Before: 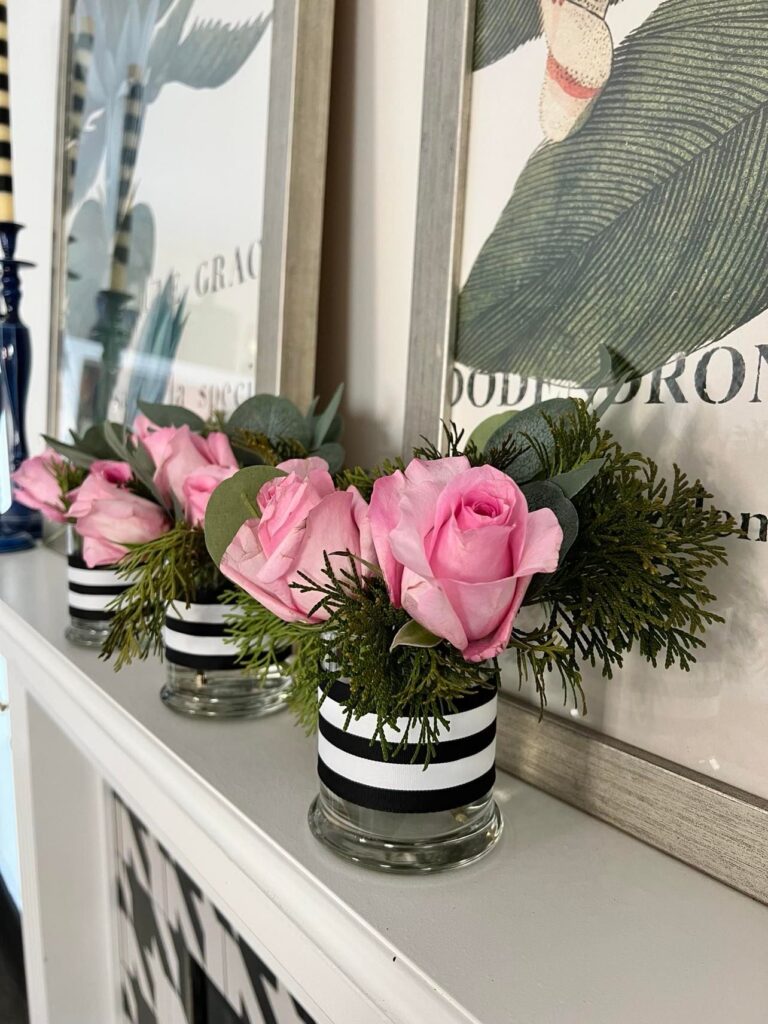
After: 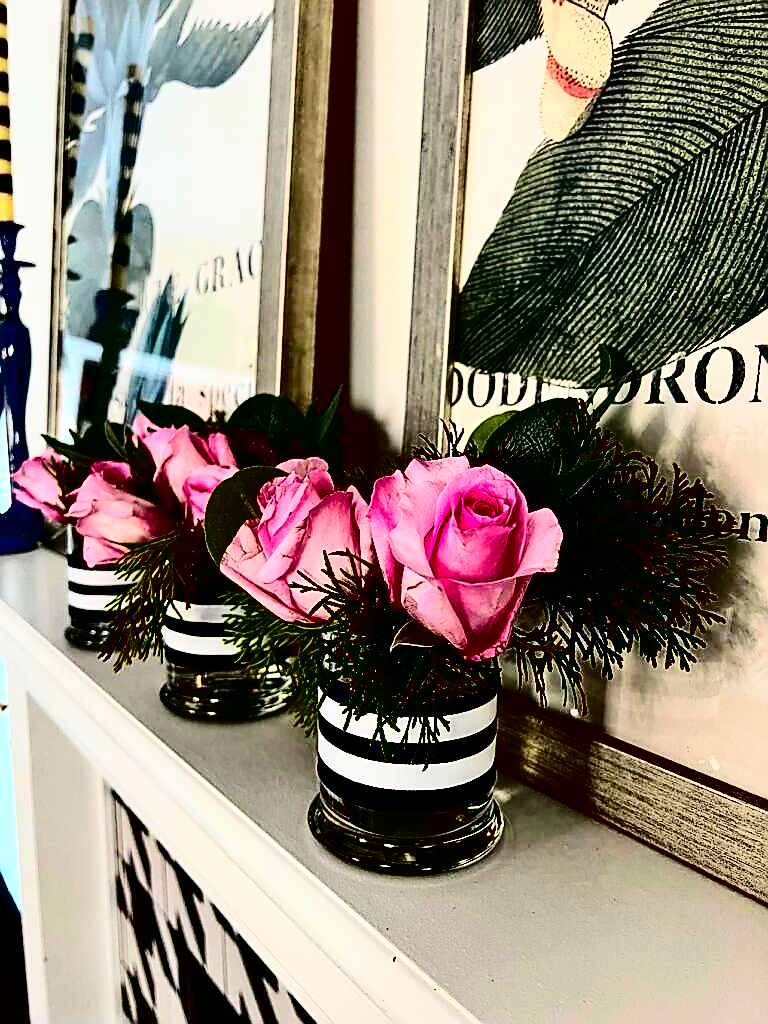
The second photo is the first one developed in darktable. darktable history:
contrast brightness saturation: contrast 0.781, brightness -0.999, saturation 0.999
sharpen: radius 1.424, amount 1.249, threshold 0.634
